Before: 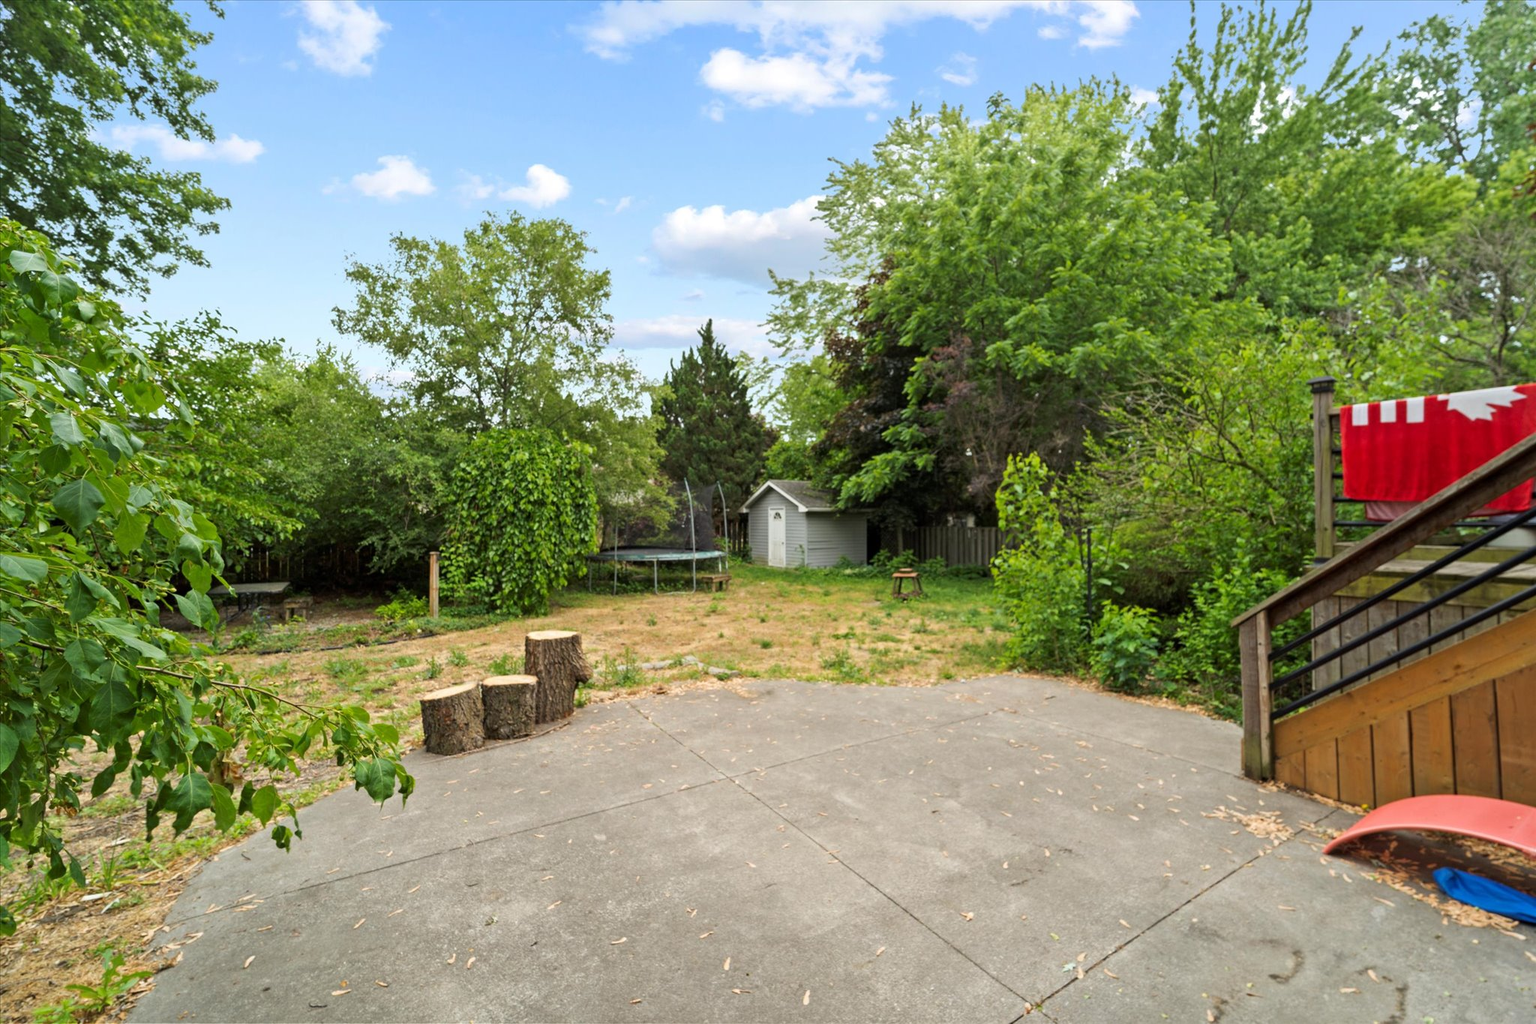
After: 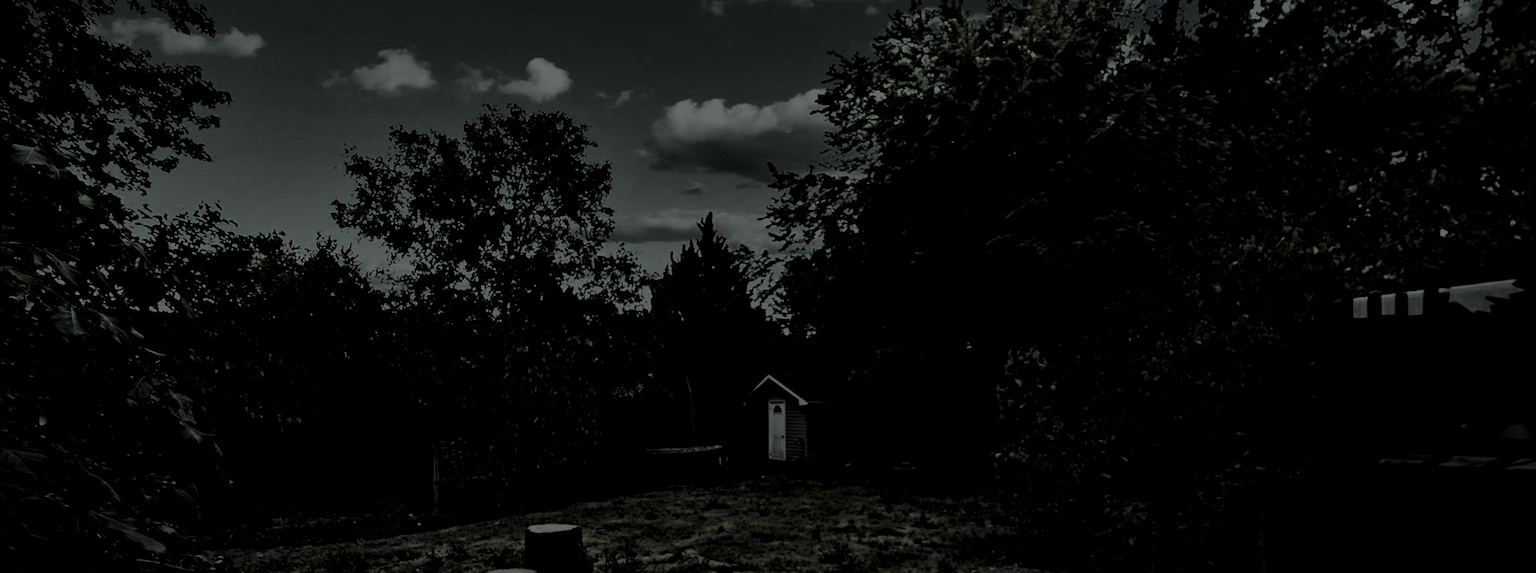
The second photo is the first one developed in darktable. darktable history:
filmic rgb: middle gray luminance 29.13%, black relative exposure -10.32 EV, white relative exposure 5.49 EV, target black luminance 0%, hardness 3.93, latitude 2.46%, contrast 1.122, highlights saturation mix 6.35%, shadows ↔ highlights balance 14.79%, color science v4 (2020)
local contrast: mode bilateral grid, contrast 26, coarseness 59, detail 152%, midtone range 0.2
exposure: exposure 1.482 EV, compensate highlight preservation false
crop and rotate: top 10.42%, bottom 33.56%
contrast brightness saturation: contrast -0.084, brightness -0.045, saturation -0.106
levels: white 99.99%, levels [0.721, 0.937, 0.997]
color balance rgb: shadows lift › luminance -21.607%, shadows lift › chroma 6.506%, shadows lift › hue 270.51°, highlights gain › luminance 0.832%, highlights gain › chroma 0.377%, highlights gain › hue 43.82°, global offset › luminance -0.313%, global offset › chroma 0.108%, global offset › hue 164.77°, linear chroma grading › global chroma 15.024%, perceptual saturation grading › global saturation 0.167%
color correction: highlights a* -8.44, highlights b* 3.49
